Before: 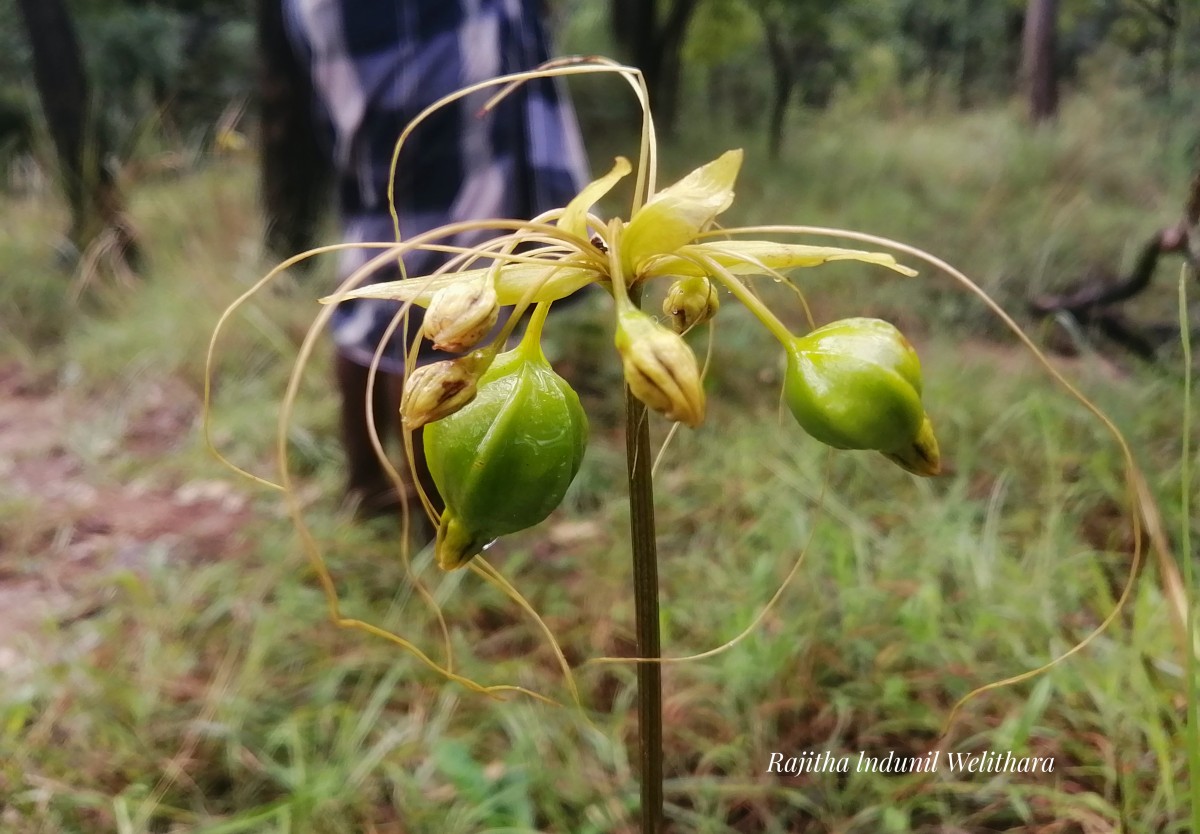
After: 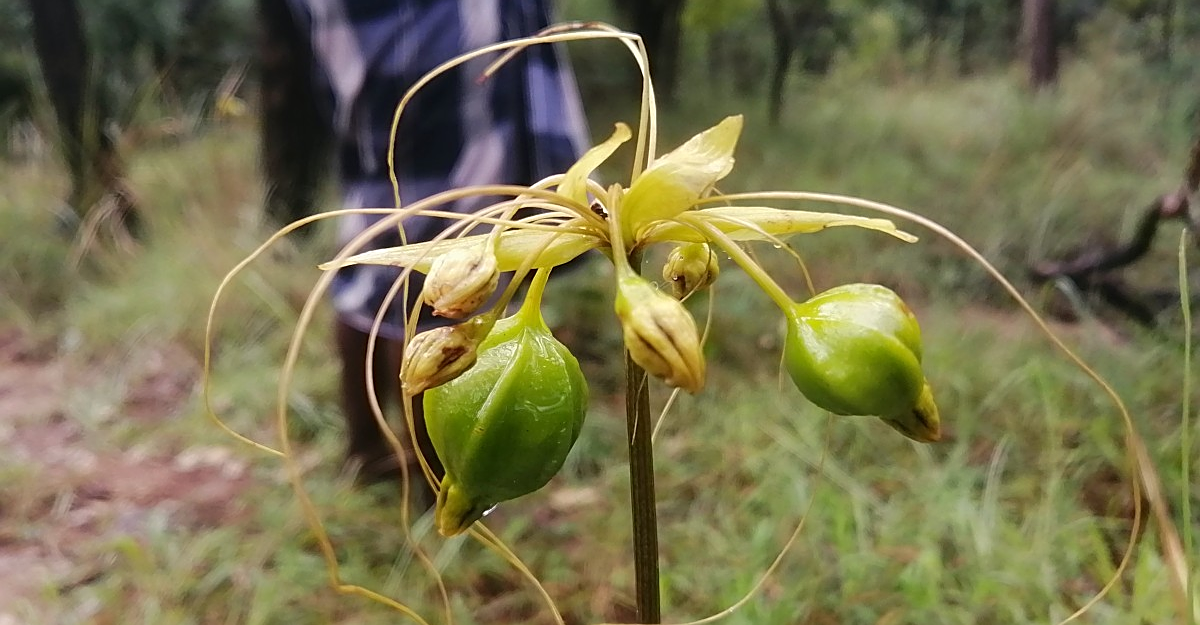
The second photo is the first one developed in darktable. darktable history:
tone equalizer: on, module defaults
sharpen: amount 0.497
crop: top 4.116%, bottom 20.889%
